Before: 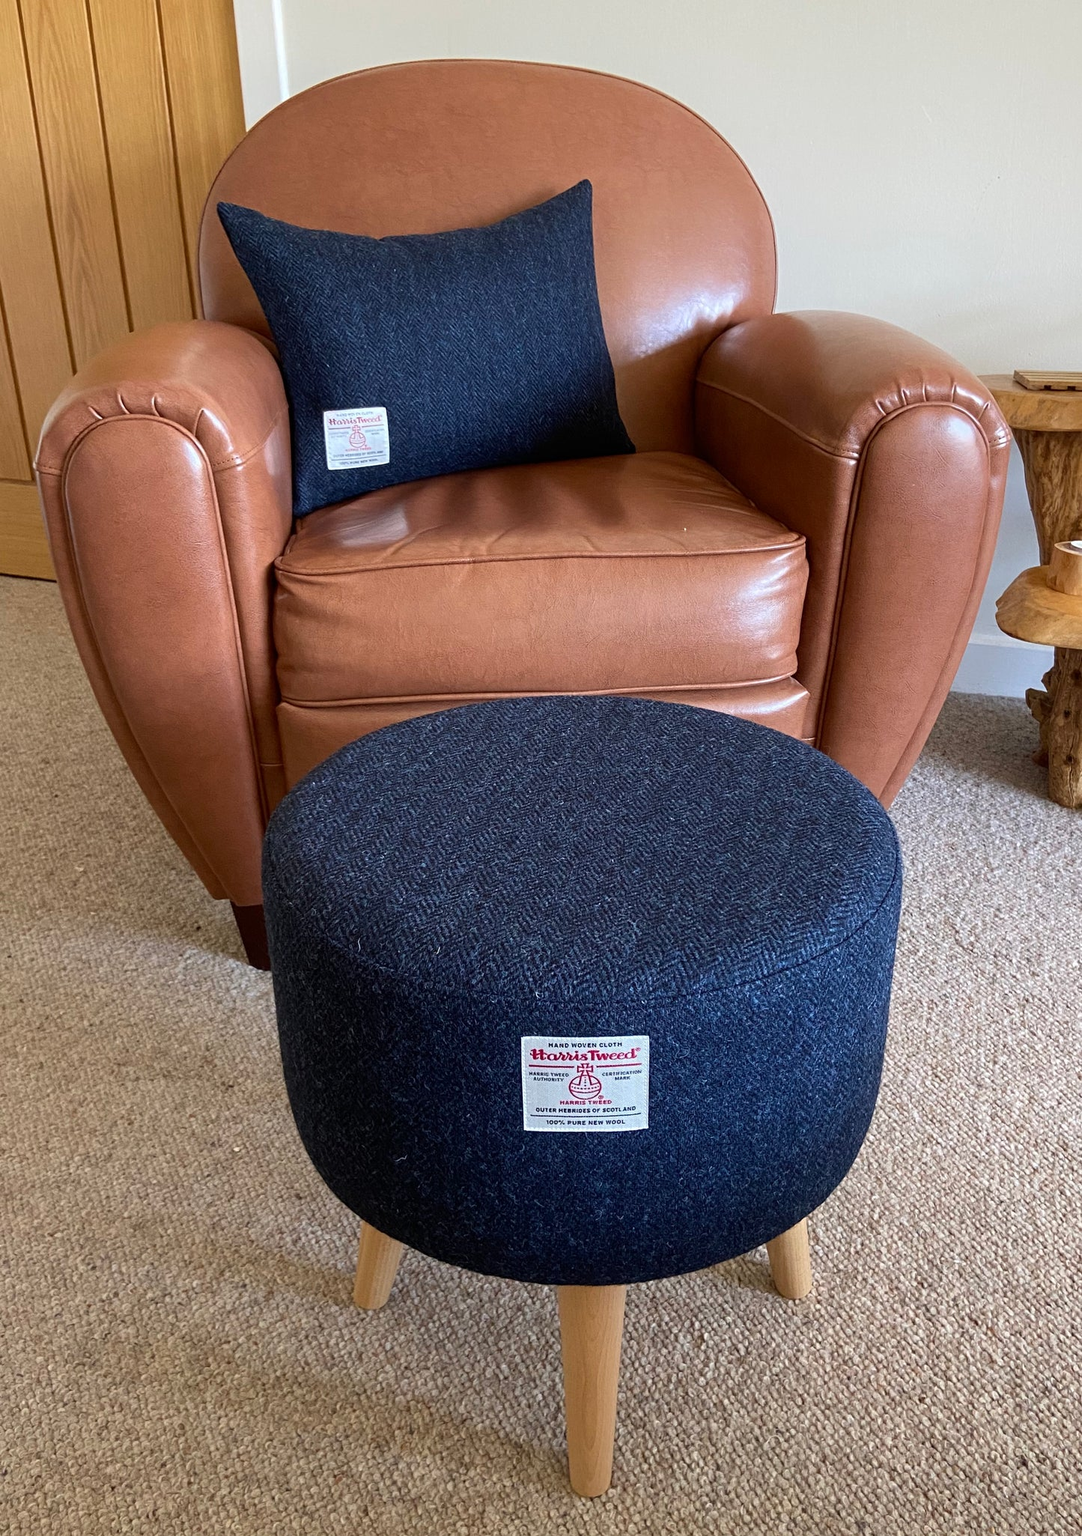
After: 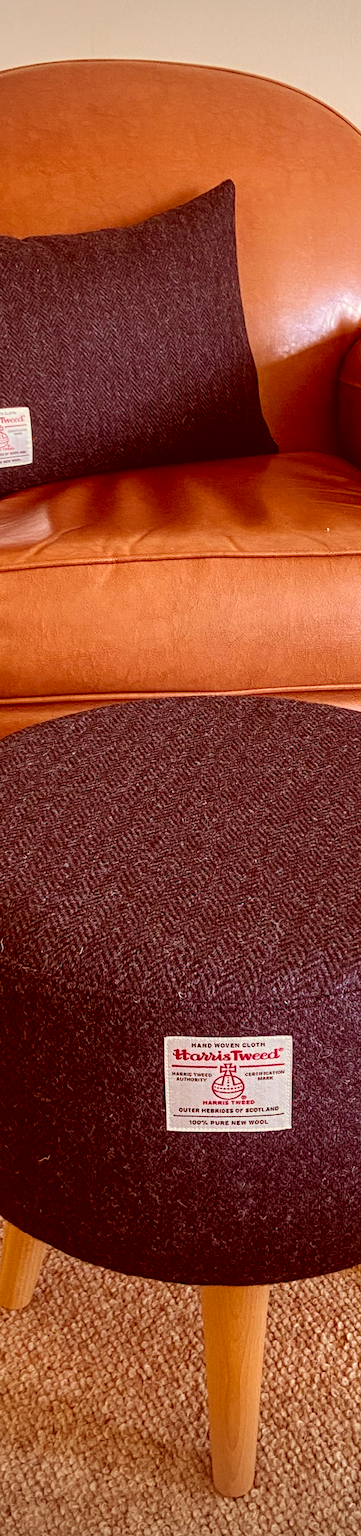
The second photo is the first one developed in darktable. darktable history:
color balance rgb: power › luminance 9.792%, power › chroma 2.807%, power › hue 59.75°, perceptual saturation grading › global saturation 19.318%
local contrast: on, module defaults
crop: left 33.056%, right 33.488%
color correction: highlights a* 9.31, highlights b* 9.05, shadows a* 39.39, shadows b* 39.22, saturation 0.767
vignetting: on, module defaults
